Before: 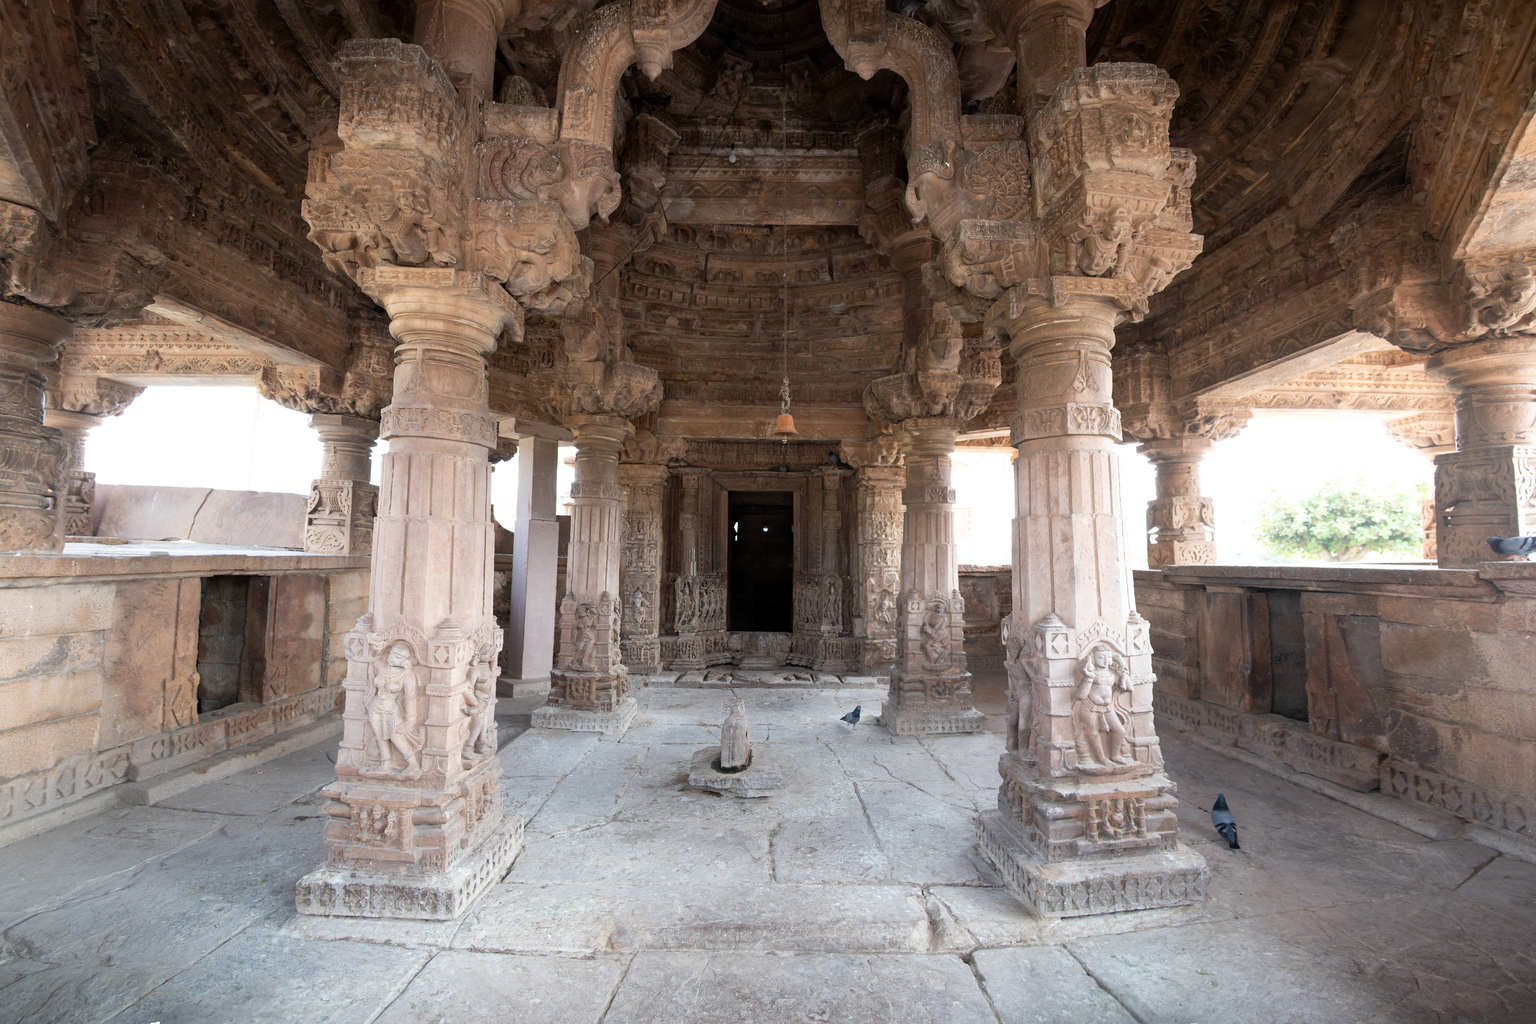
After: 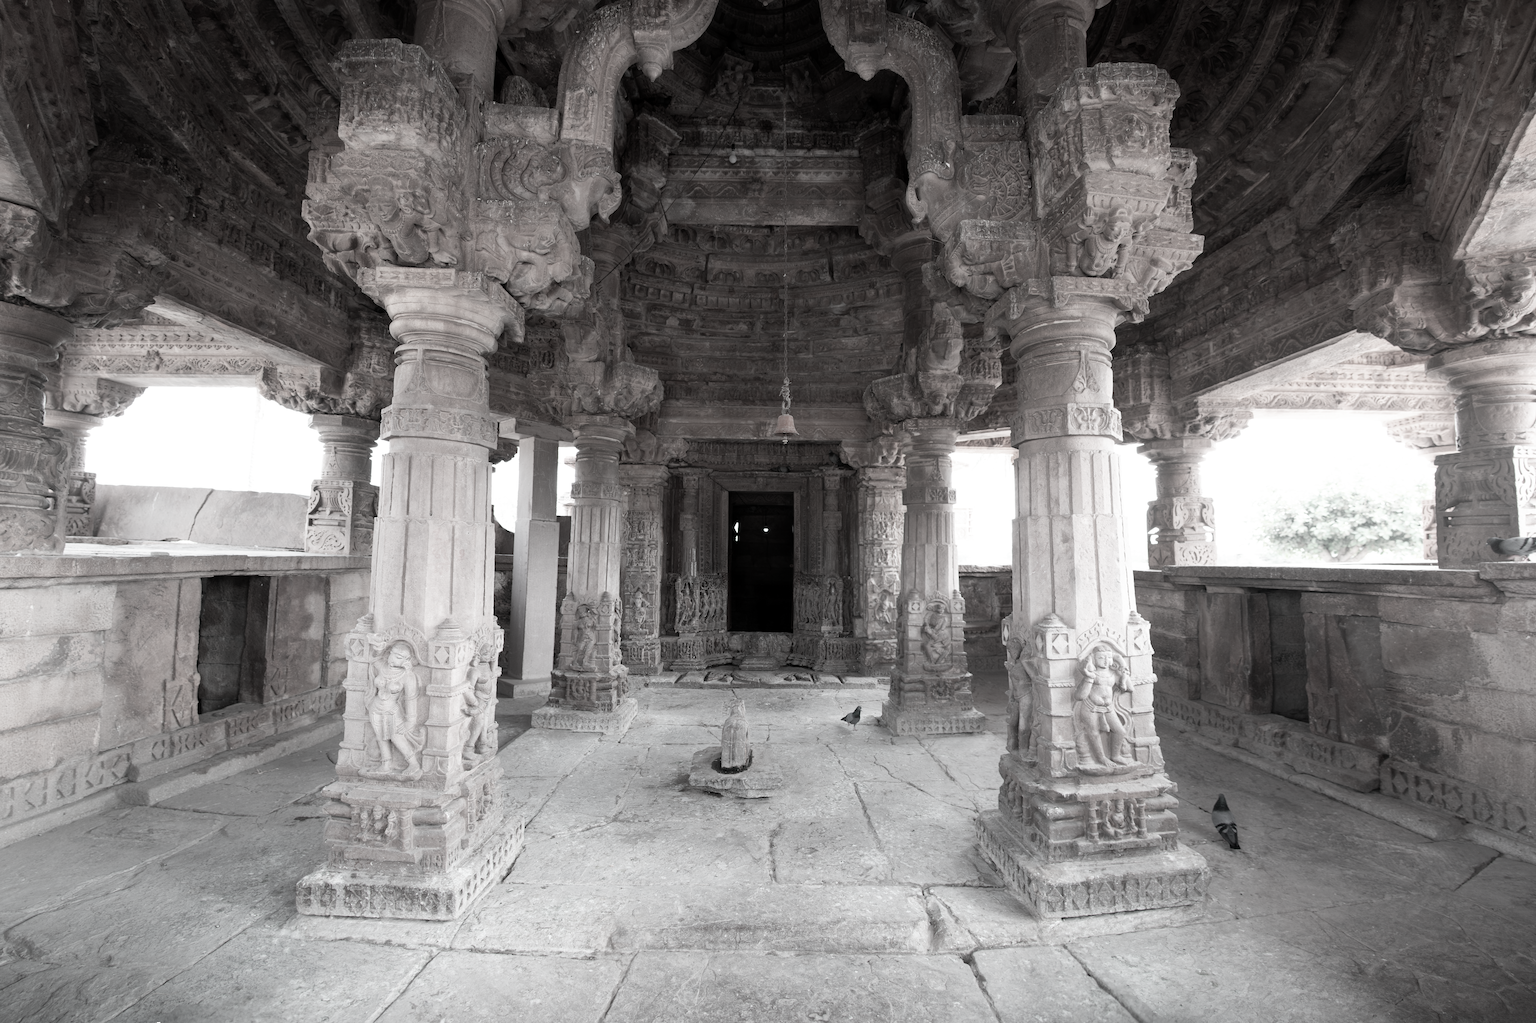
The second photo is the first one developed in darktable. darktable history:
color contrast: green-magenta contrast 0.3, blue-yellow contrast 0.15
contrast brightness saturation: contrast 0.1, saturation -0.3
